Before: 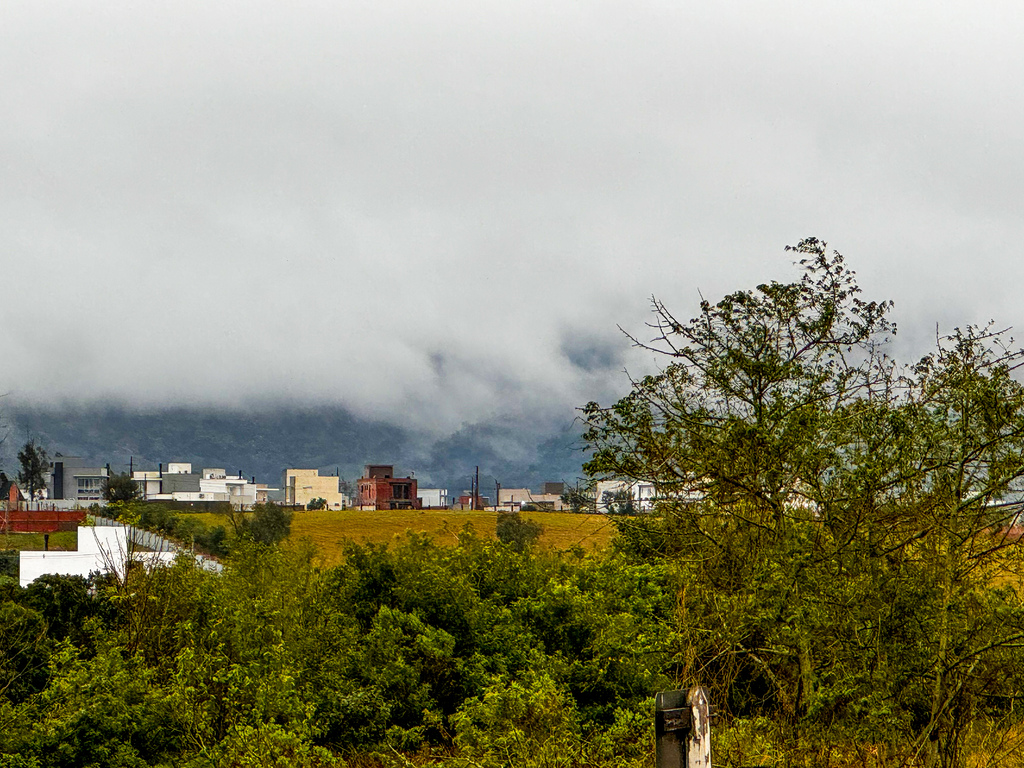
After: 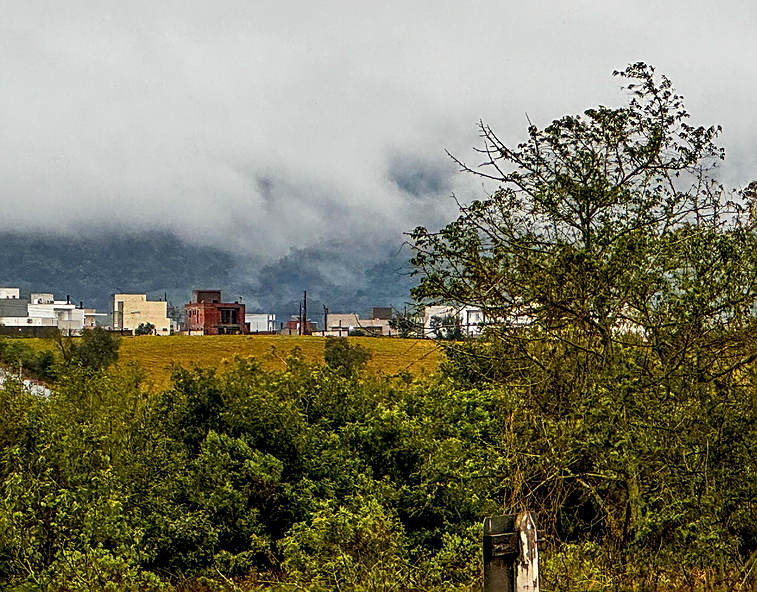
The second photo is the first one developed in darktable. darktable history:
crop: left 16.871%, top 22.857%, right 9.116%
local contrast: highlights 100%, shadows 100%, detail 120%, midtone range 0.2
sharpen: on, module defaults
